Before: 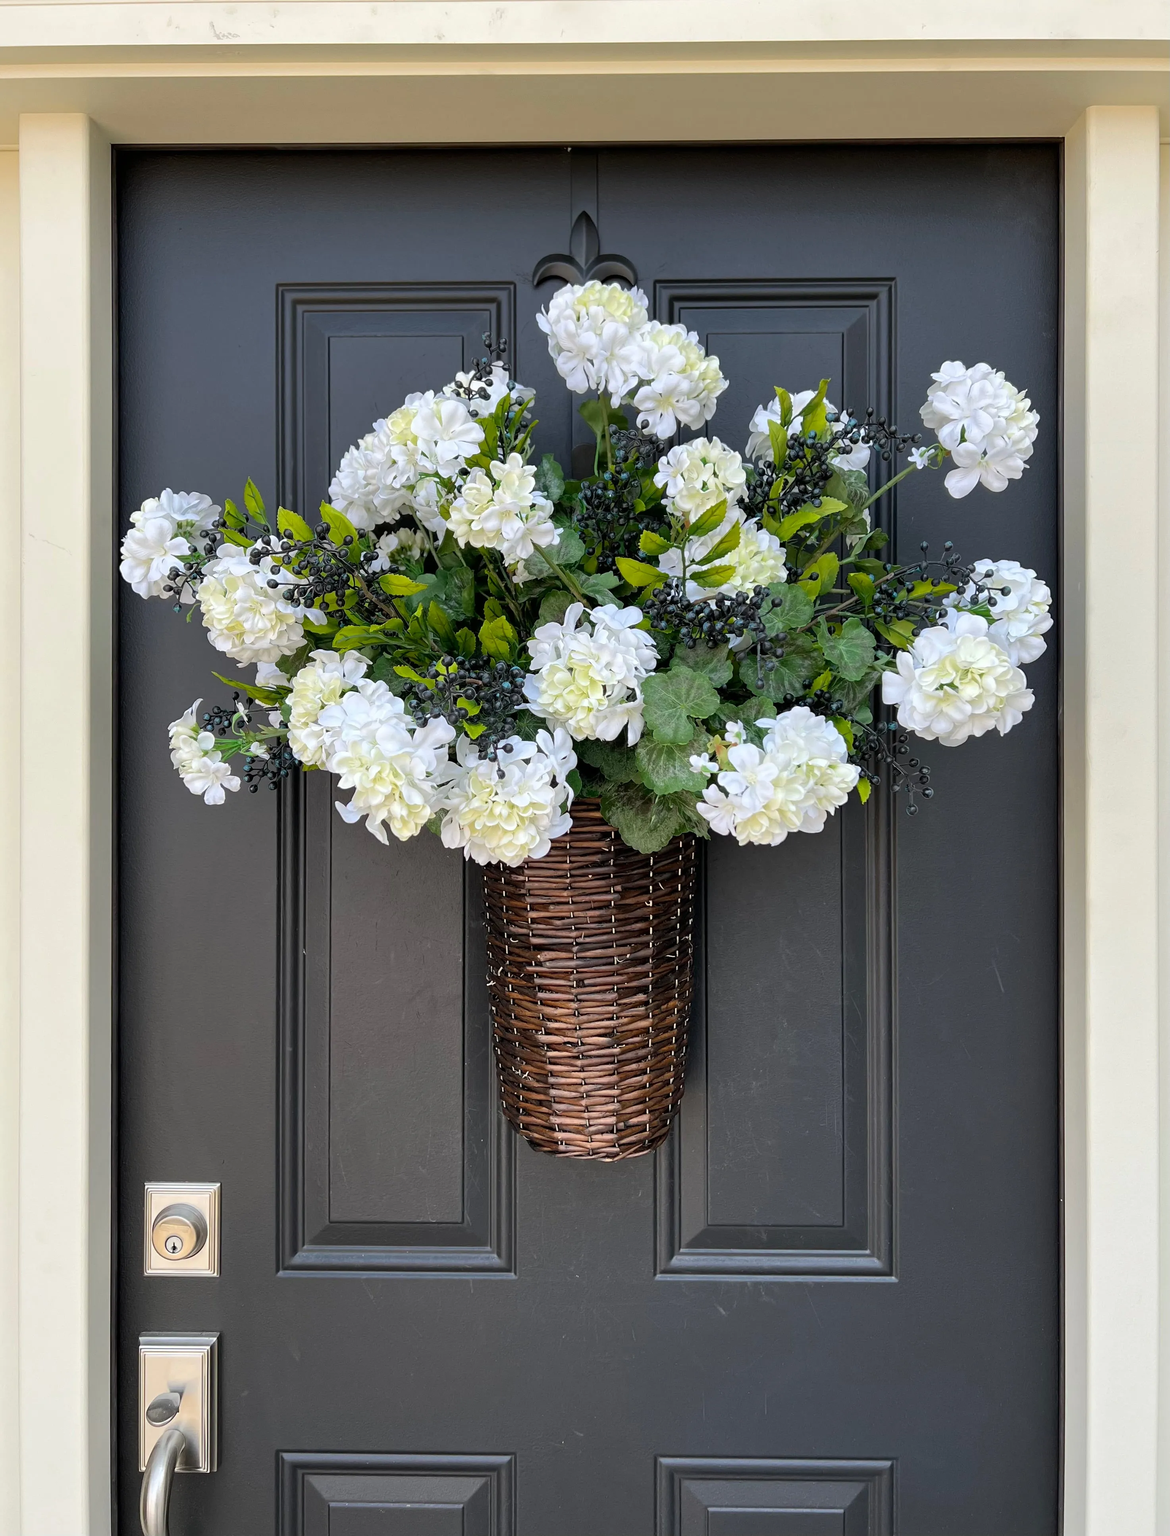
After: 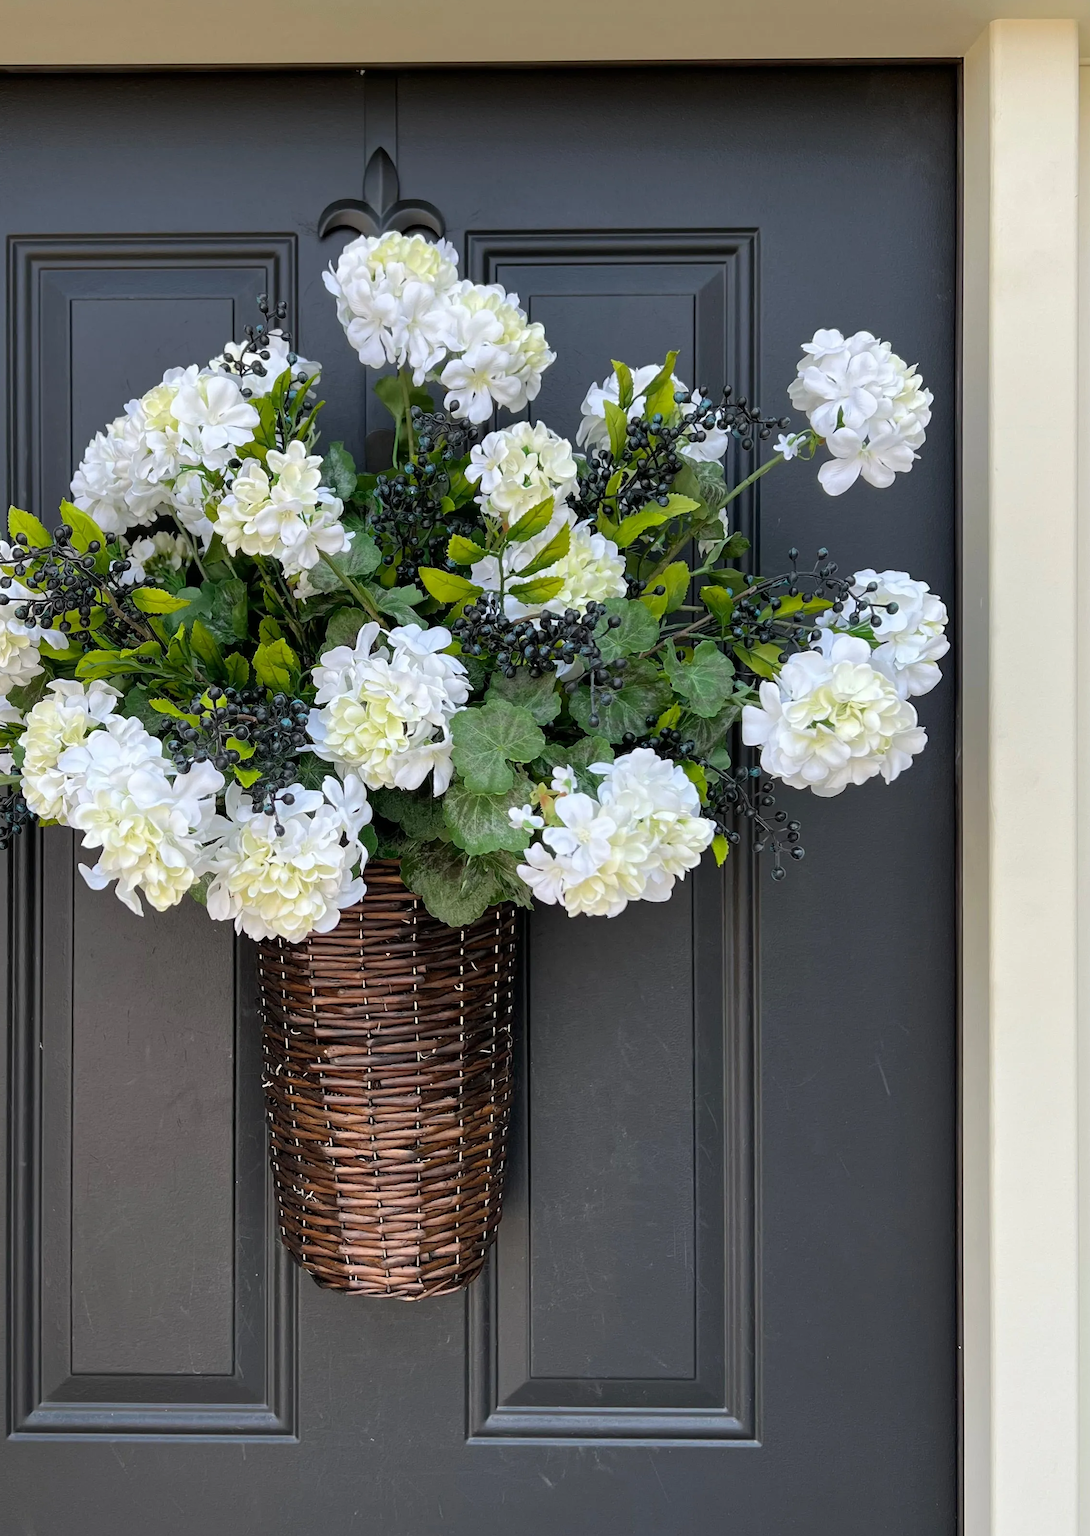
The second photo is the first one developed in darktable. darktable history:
crop: left 23.175%, top 5.888%, bottom 11.713%
